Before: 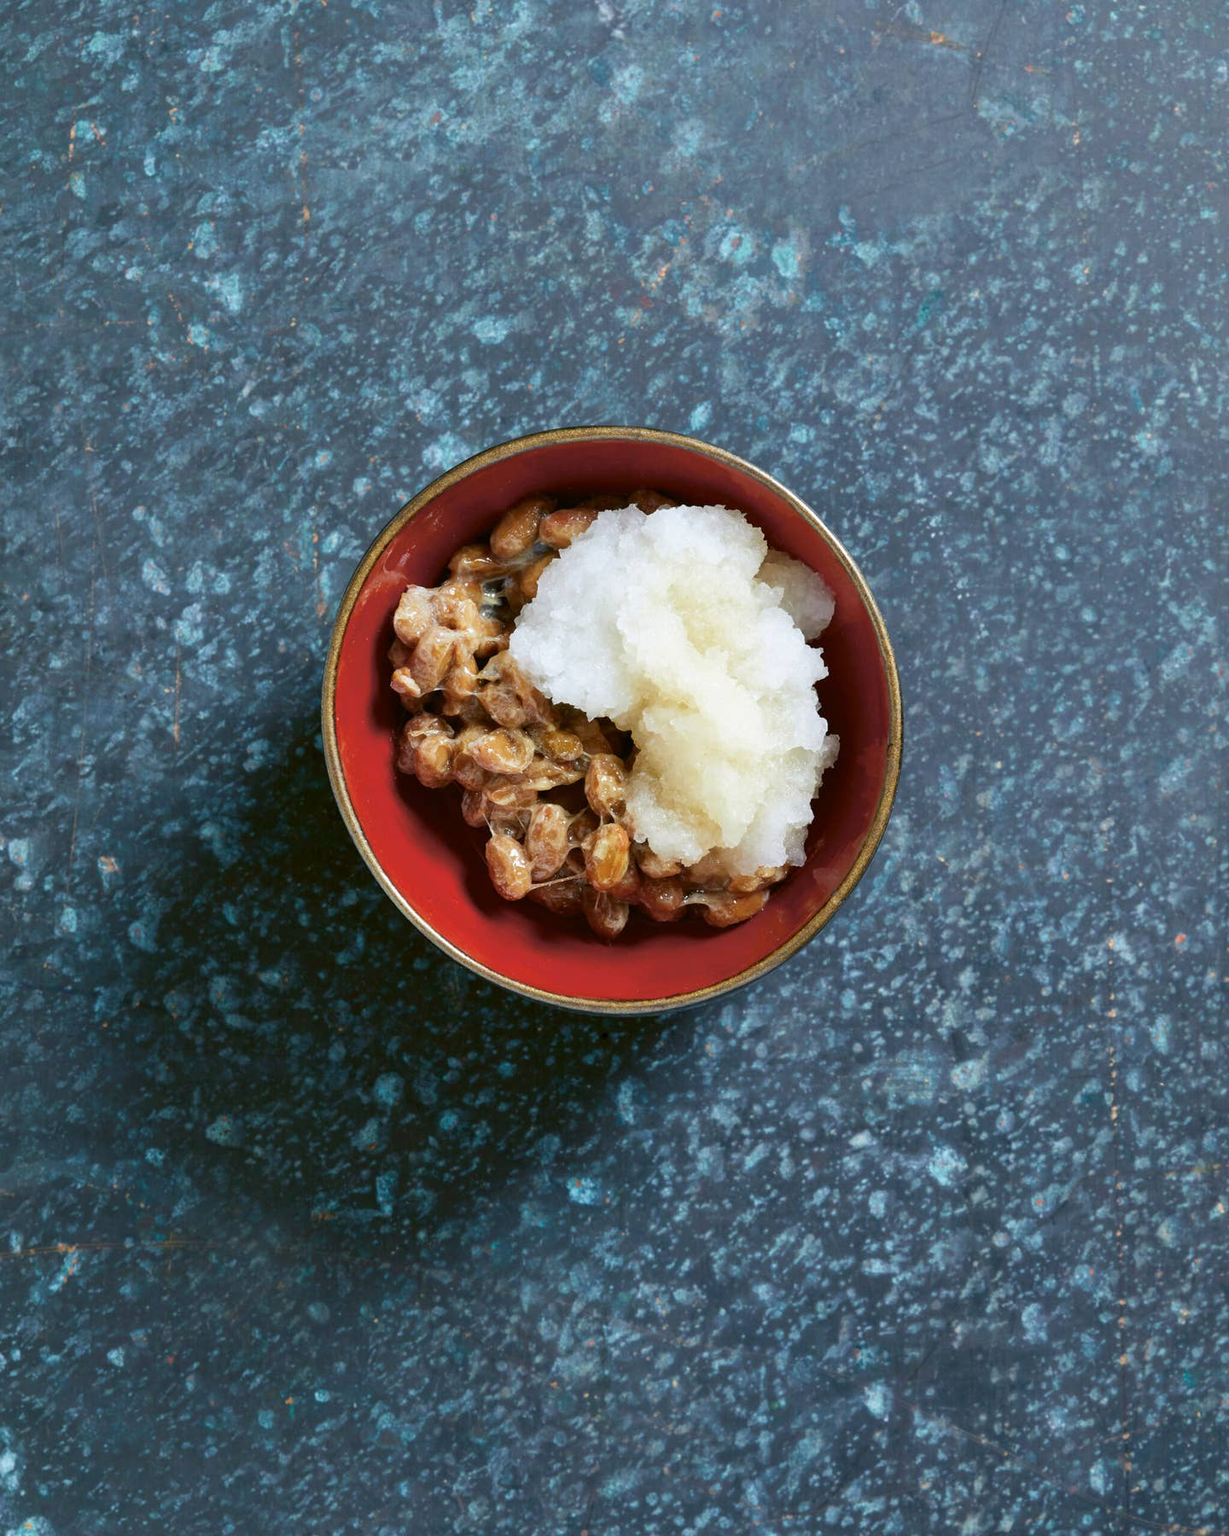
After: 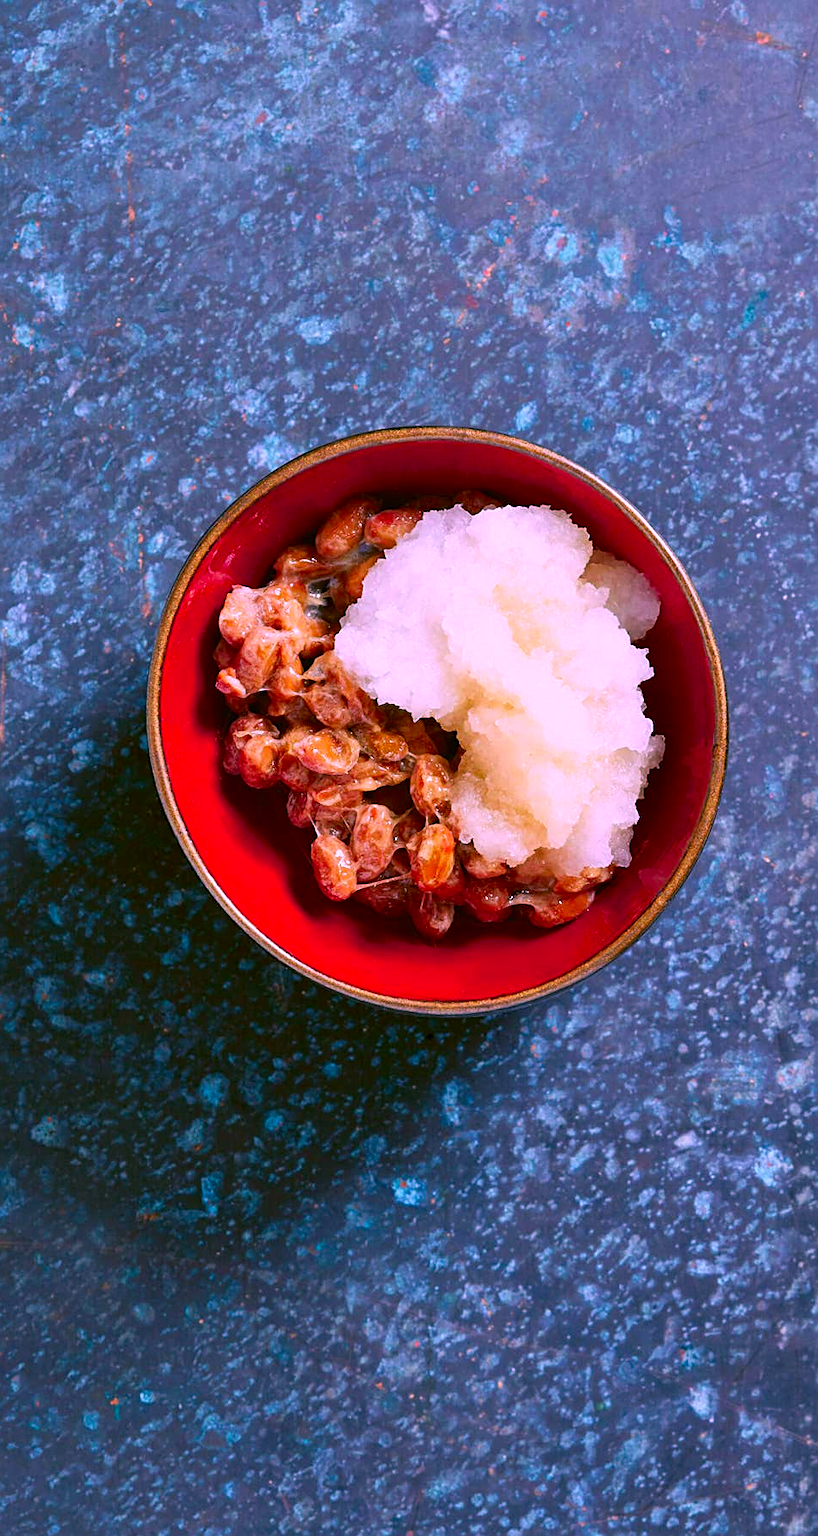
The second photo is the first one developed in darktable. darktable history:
sharpen: on, module defaults
crop and rotate: left 14.292%, right 19.041%
color correction: highlights a* 19.5, highlights b* -11.53, saturation 1.69
